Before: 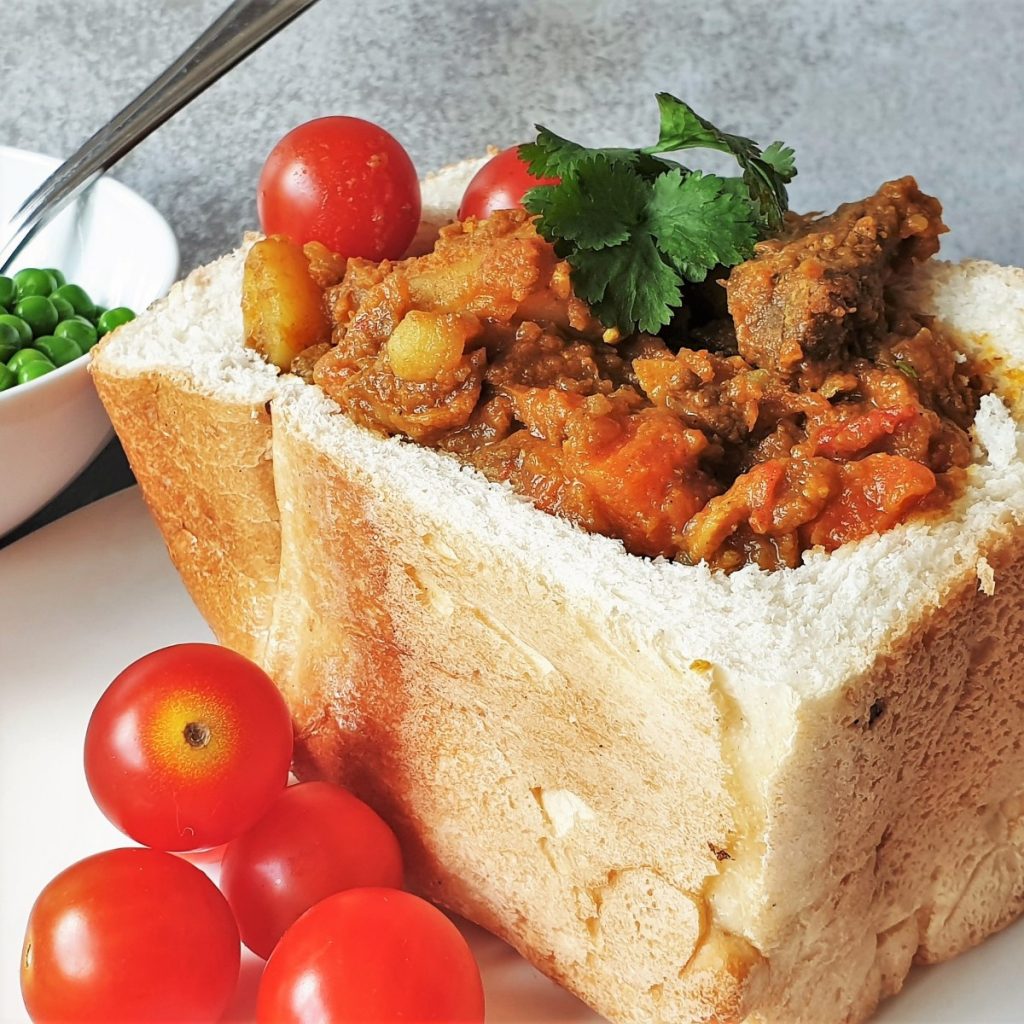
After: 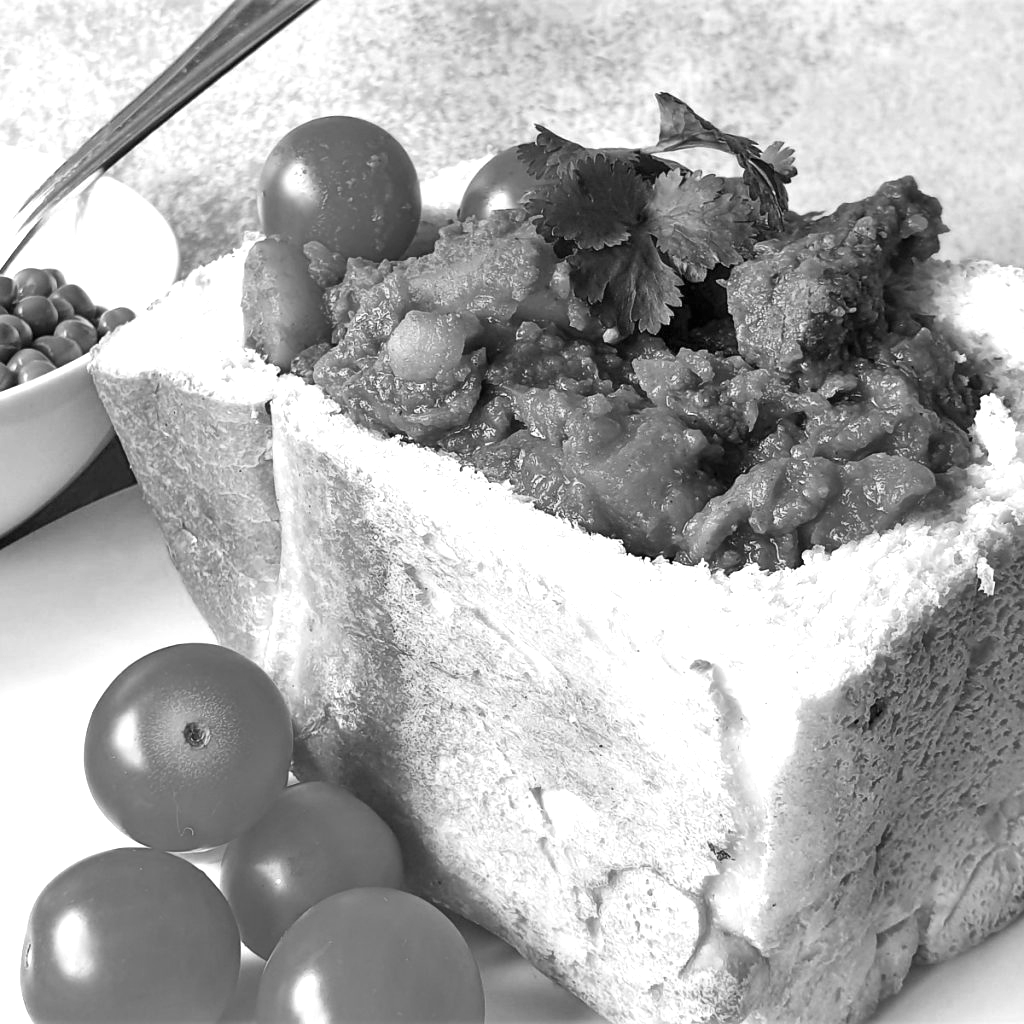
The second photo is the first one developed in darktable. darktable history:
color calibration: output gray [0.21, 0.42, 0.37, 0], illuminant as shot in camera, x 0.482, y 0.431, temperature 2410.69 K
